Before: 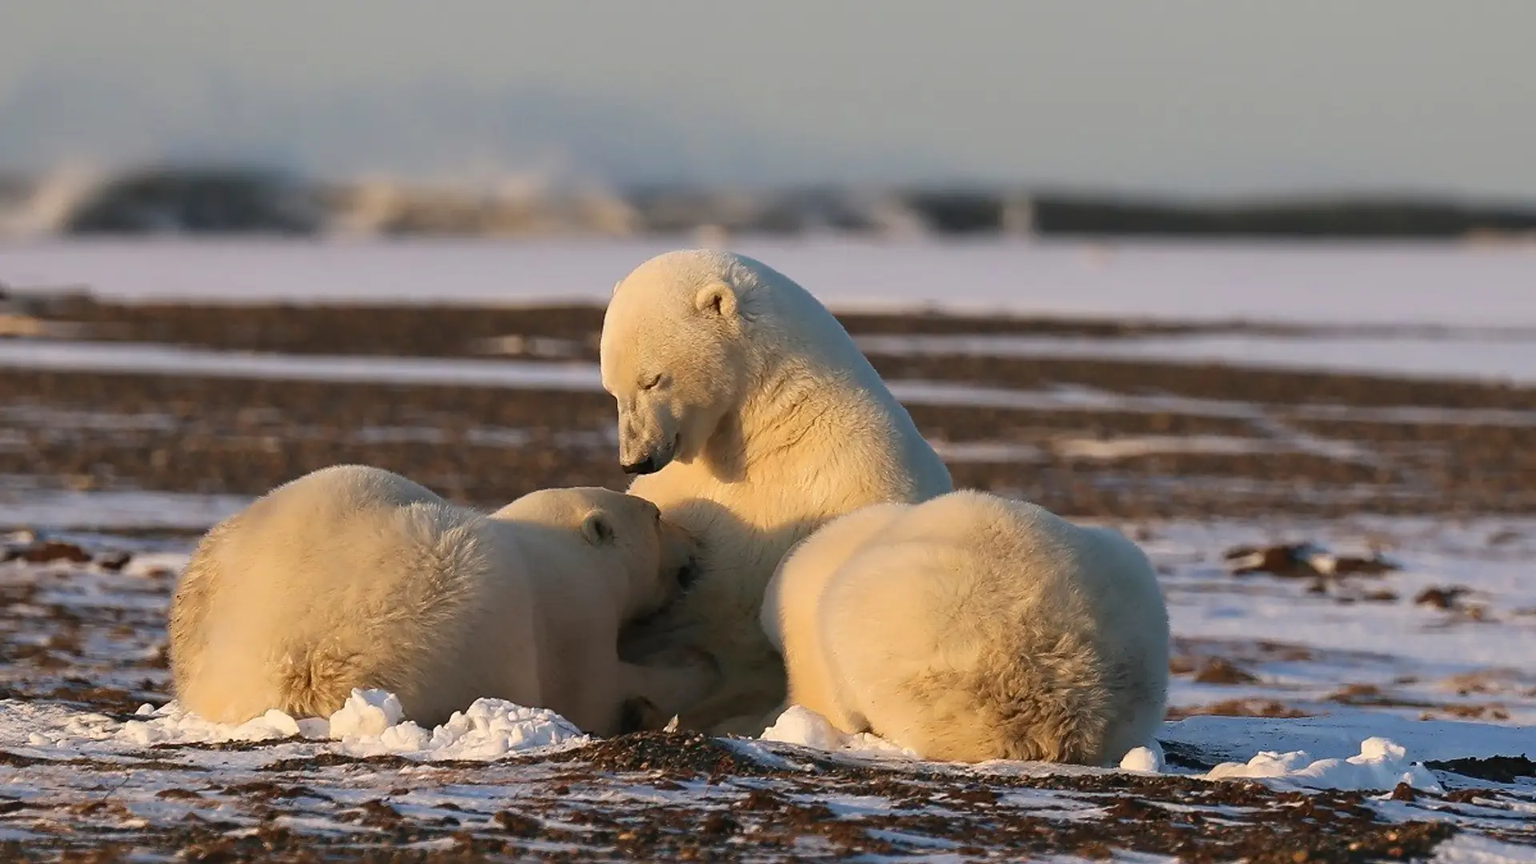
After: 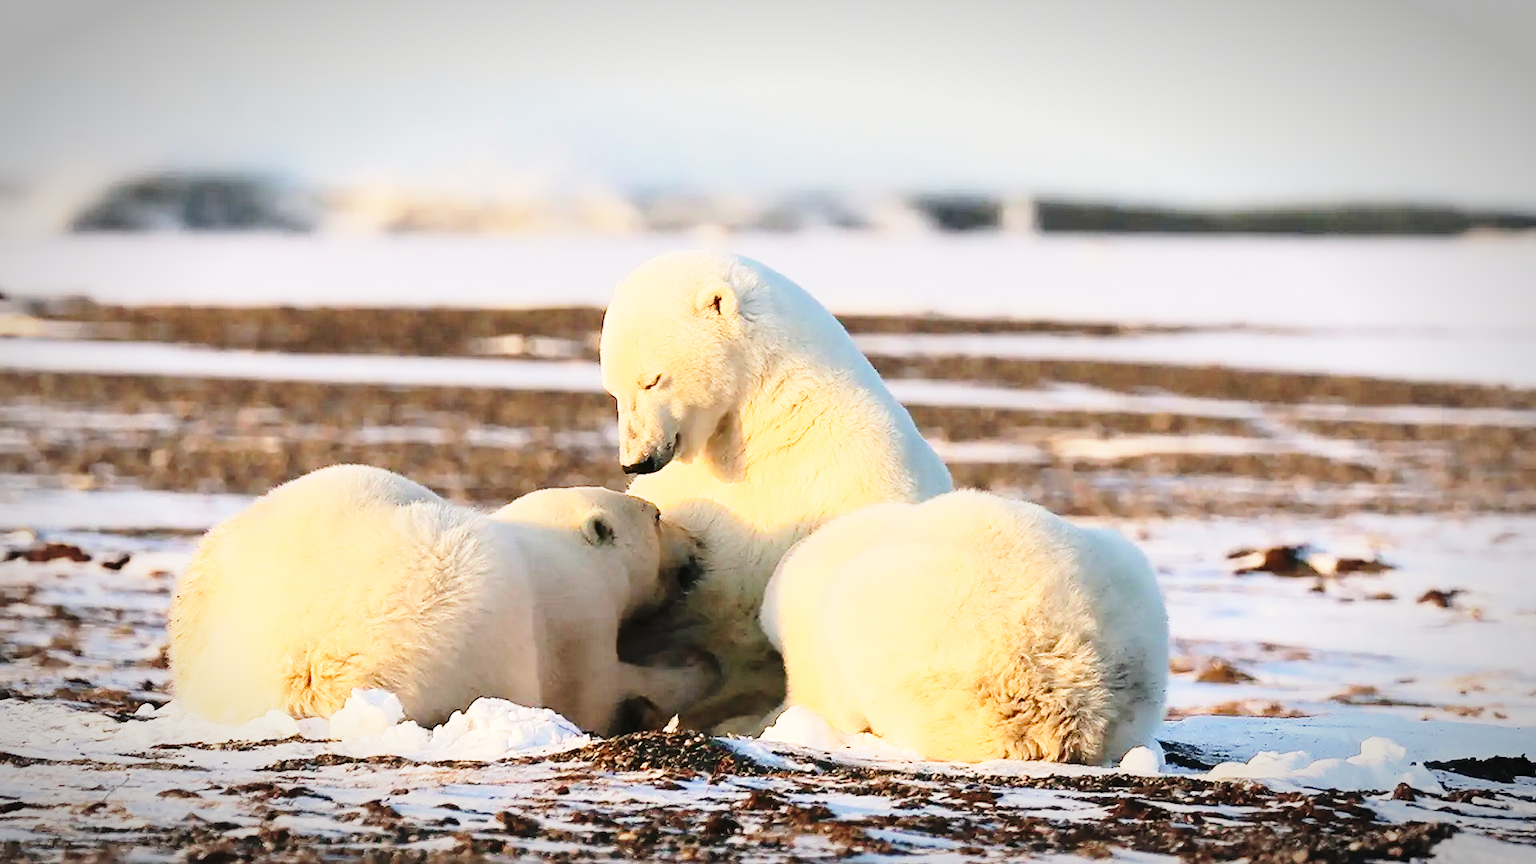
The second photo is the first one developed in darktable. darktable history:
tone equalizer: -7 EV 0.149 EV, -6 EV 0.596 EV, -5 EV 1.19 EV, -4 EV 1.3 EV, -3 EV 1.17 EV, -2 EV 0.6 EV, -1 EV 0.16 EV, edges refinement/feathering 500, mask exposure compensation -1.57 EV, preserve details no
base curve: curves: ch0 [(0, 0) (0.028, 0.03) (0.121, 0.232) (0.46, 0.748) (0.859, 0.968) (1, 1)], preserve colors none
vignetting: automatic ratio true
